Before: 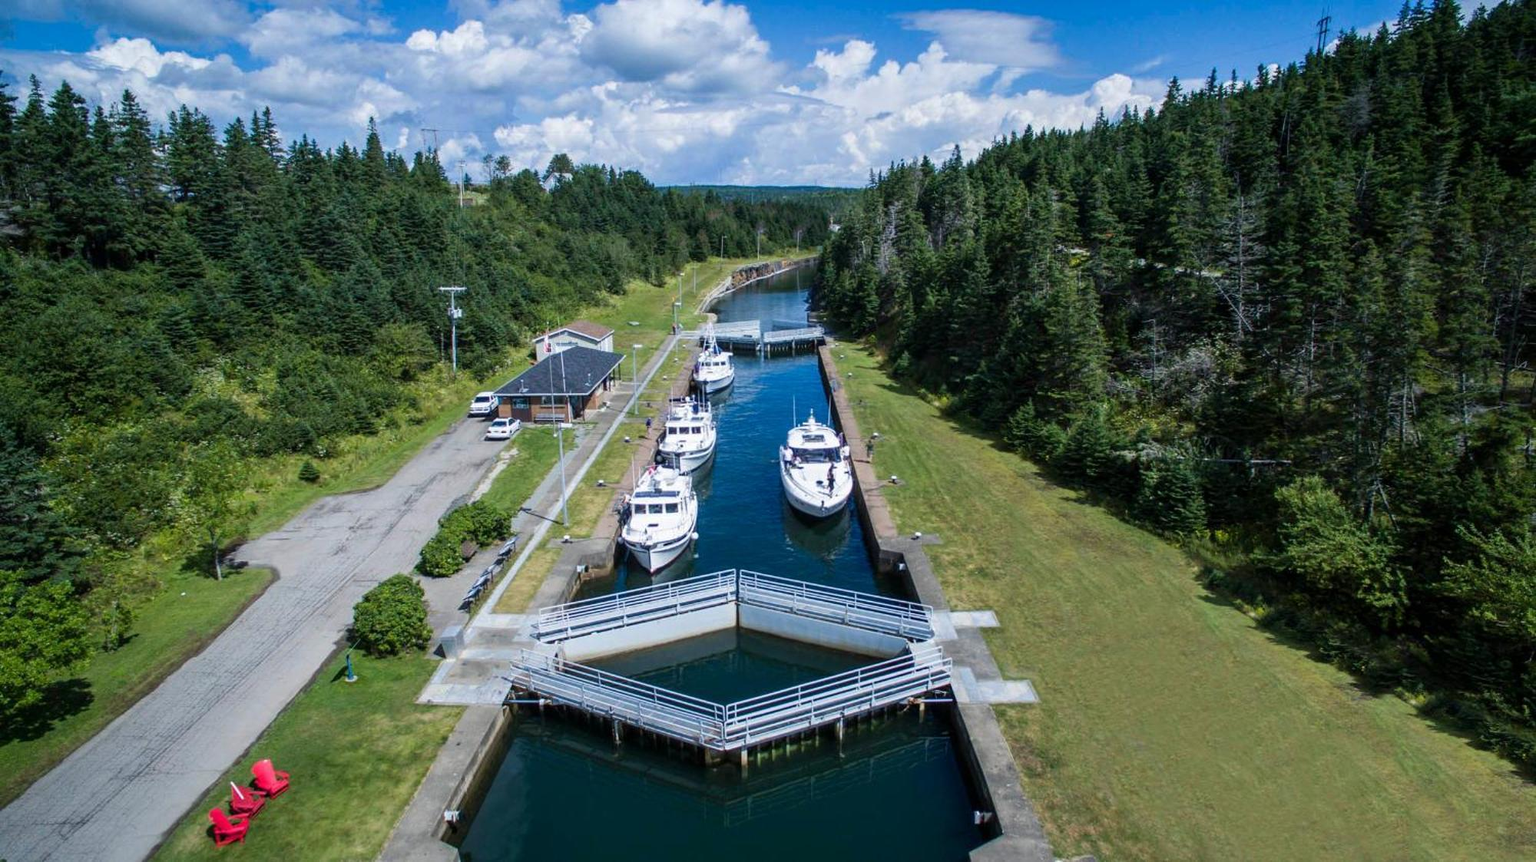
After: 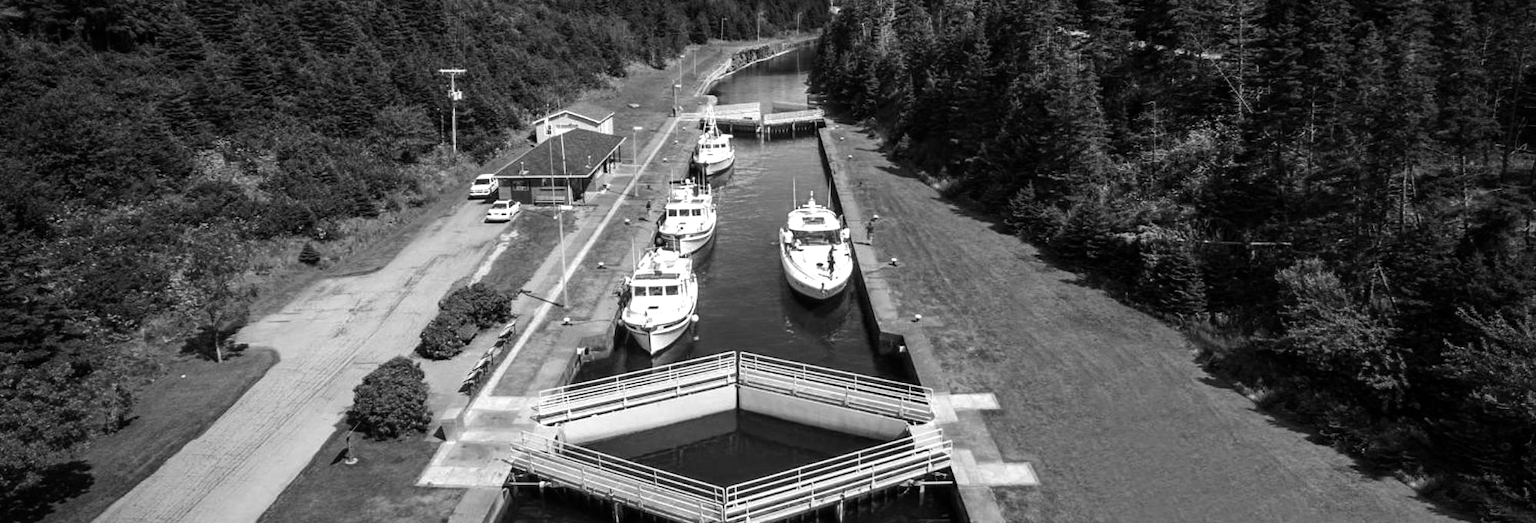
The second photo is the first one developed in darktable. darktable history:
vignetting: fall-off start 88.58%, fall-off radius 44.36%, saturation 0.053, width/height ratio 1.166
crop and rotate: top 25.357%, bottom 13.947%
tone equalizer: -8 EV -0.441 EV, -7 EV -0.394 EV, -6 EV -0.317 EV, -5 EV -0.198 EV, -3 EV 0.213 EV, -2 EV 0.304 EV, -1 EV 0.414 EV, +0 EV 0.393 EV, edges refinement/feathering 500, mask exposure compensation -1.57 EV, preserve details no
color calibration: output gray [0.246, 0.254, 0.501, 0], illuminant as shot in camera, x 0.359, y 0.363, temperature 4582.46 K, saturation algorithm version 1 (2020)
